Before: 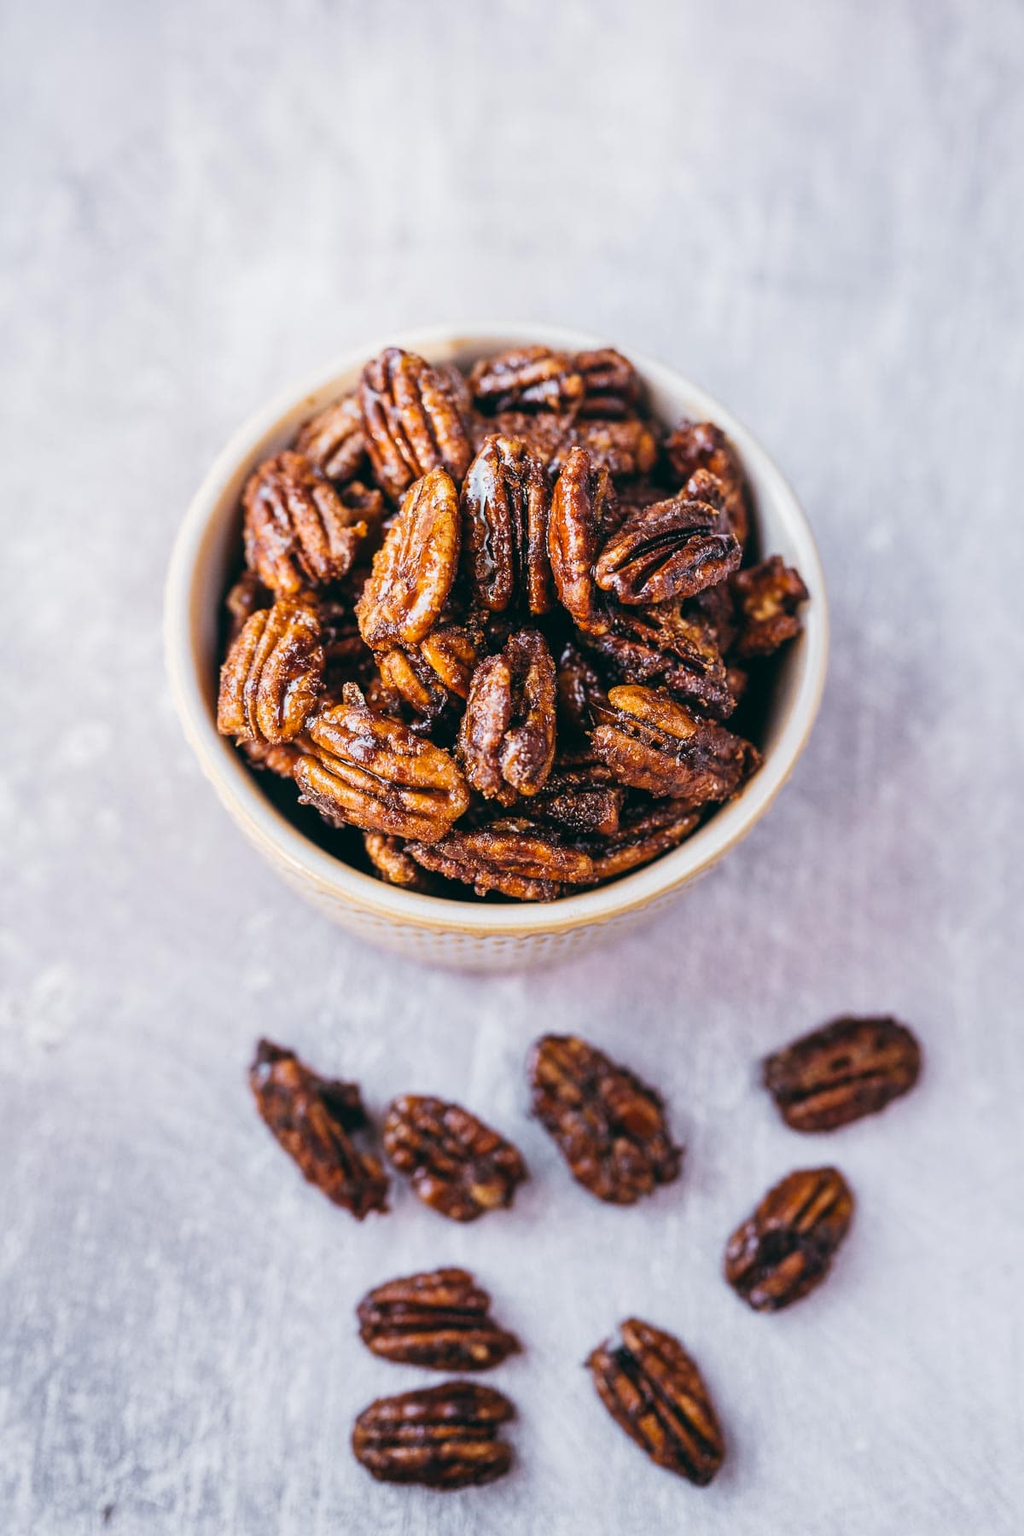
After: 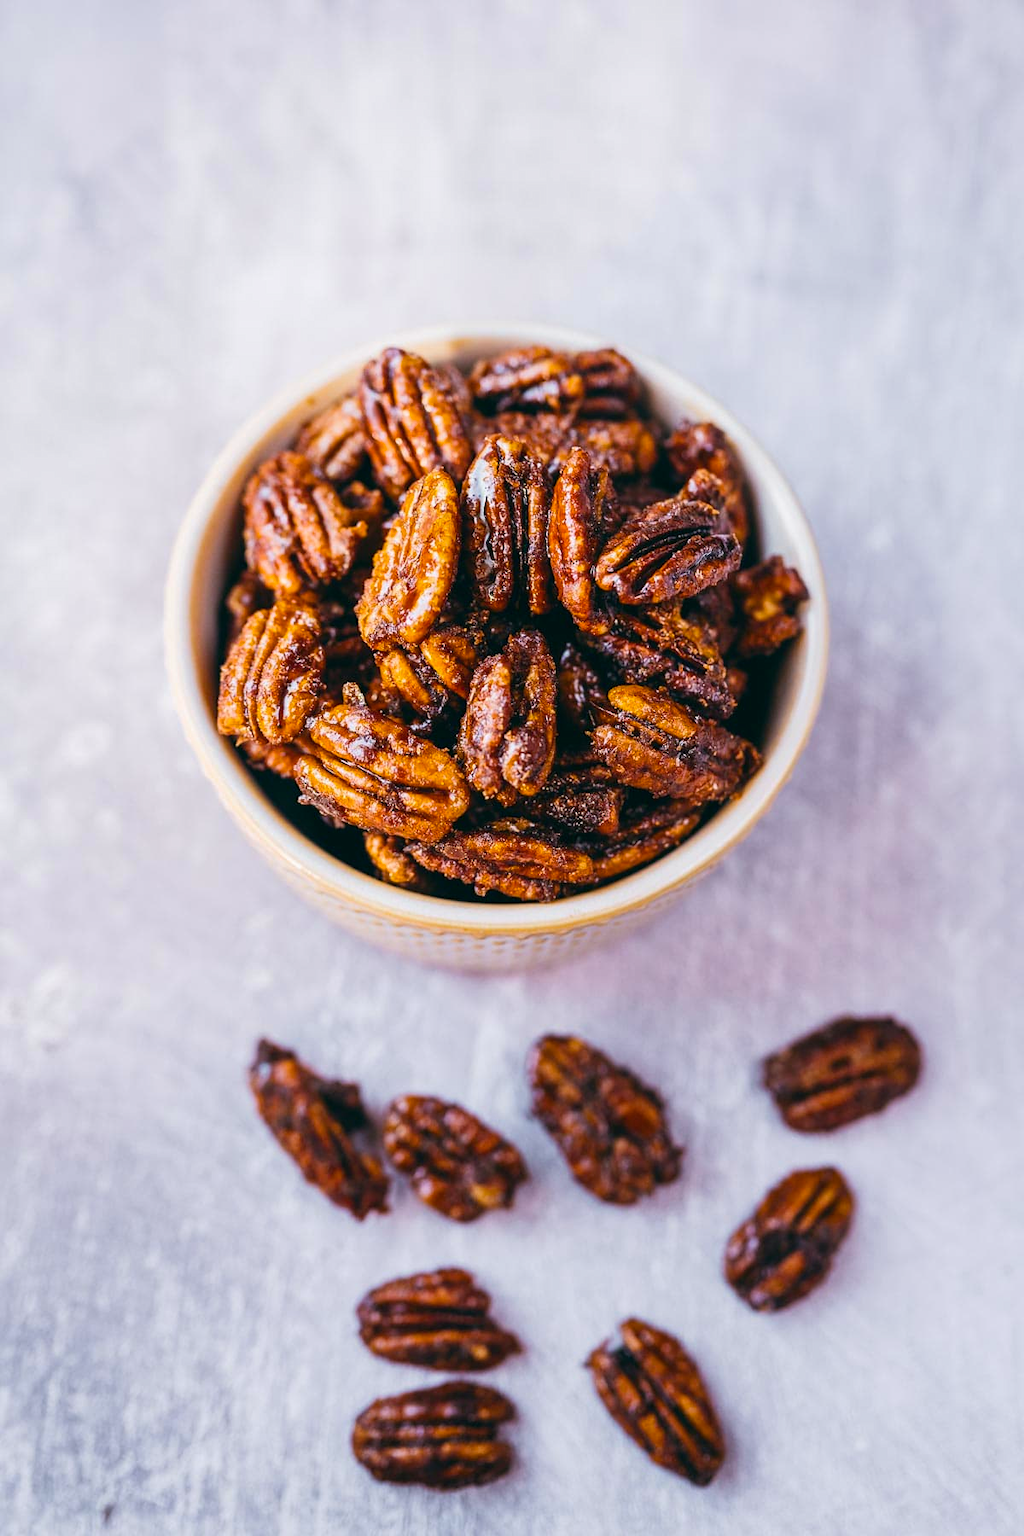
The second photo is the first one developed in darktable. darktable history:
color balance rgb: highlights gain › chroma 0.122%, highlights gain › hue 332.53°, perceptual saturation grading › global saturation 17.833%, global vibrance 25.087%
